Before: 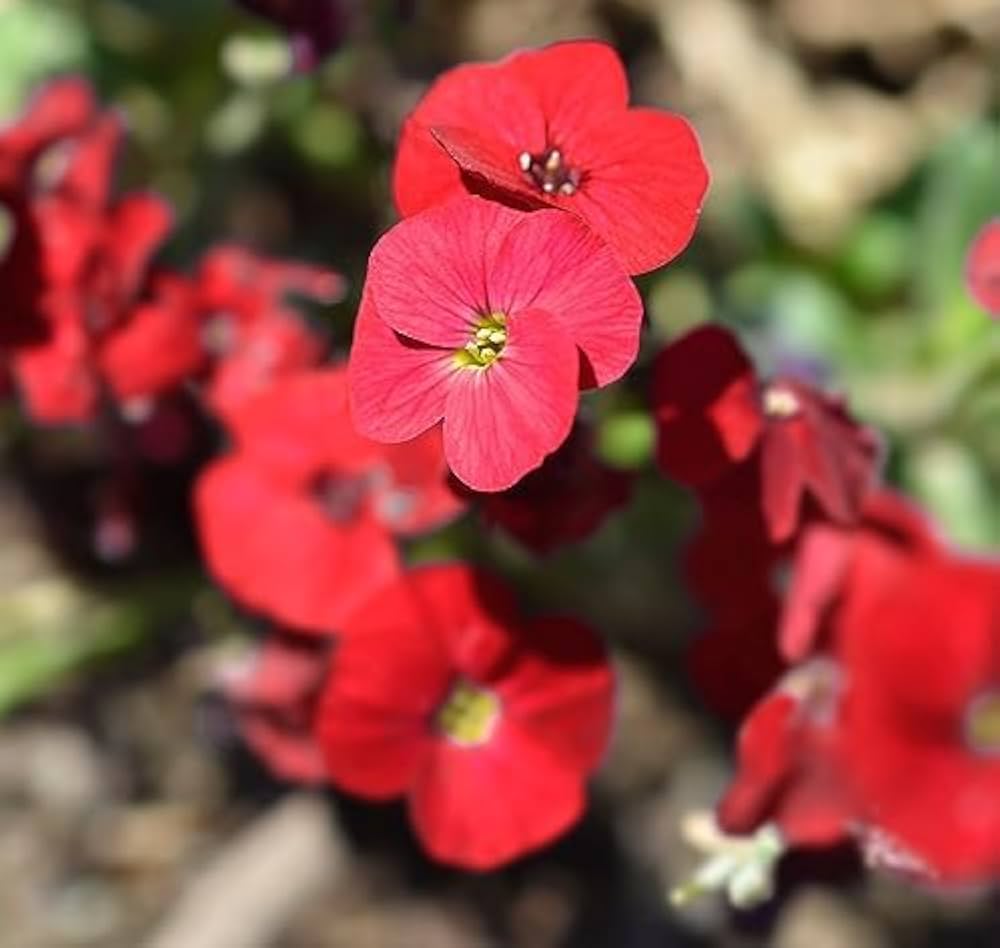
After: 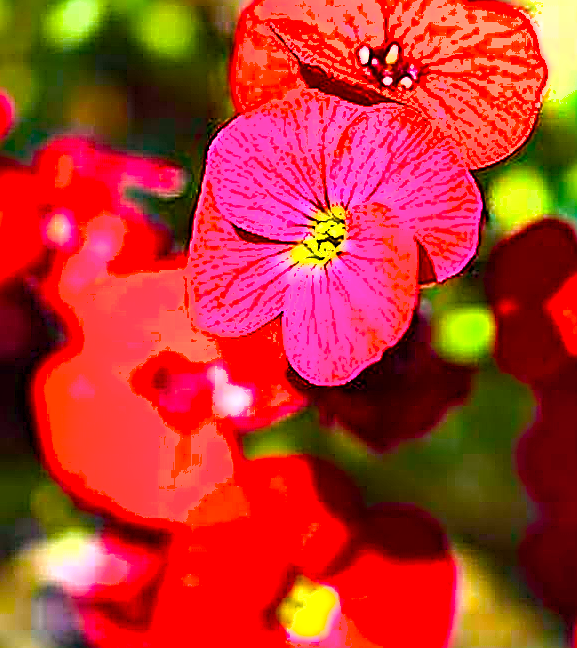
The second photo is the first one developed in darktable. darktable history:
exposure: black level correction 0.001, exposure 1.399 EV, compensate highlight preservation false
sharpen: amount 1.995
color correction: highlights a* -0.098, highlights b* -5.92, shadows a* -0.148, shadows b* -0.129
crop: left 16.178%, top 11.213%, right 26.05%, bottom 20.379%
haze removal: compatibility mode true, adaptive false
color balance rgb: linear chroma grading › shadows 17.749%, linear chroma grading › highlights 60.089%, linear chroma grading › global chroma 49.862%, perceptual saturation grading › global saturation 20%, perceptual saturation grading › highlights -25.789%, perceptual saturation grading › shadows 49.387%, perceptual brilliance grading › global brilliance -4.246%, perceptual brilliance grading › highlights 24.337%, perceptual brilliance grading › mid-tones 7.227%, perceptual brilliance grading › shadows -4.948%, global vibrance 15.092%
shadows and highlights: soften with gaussian
